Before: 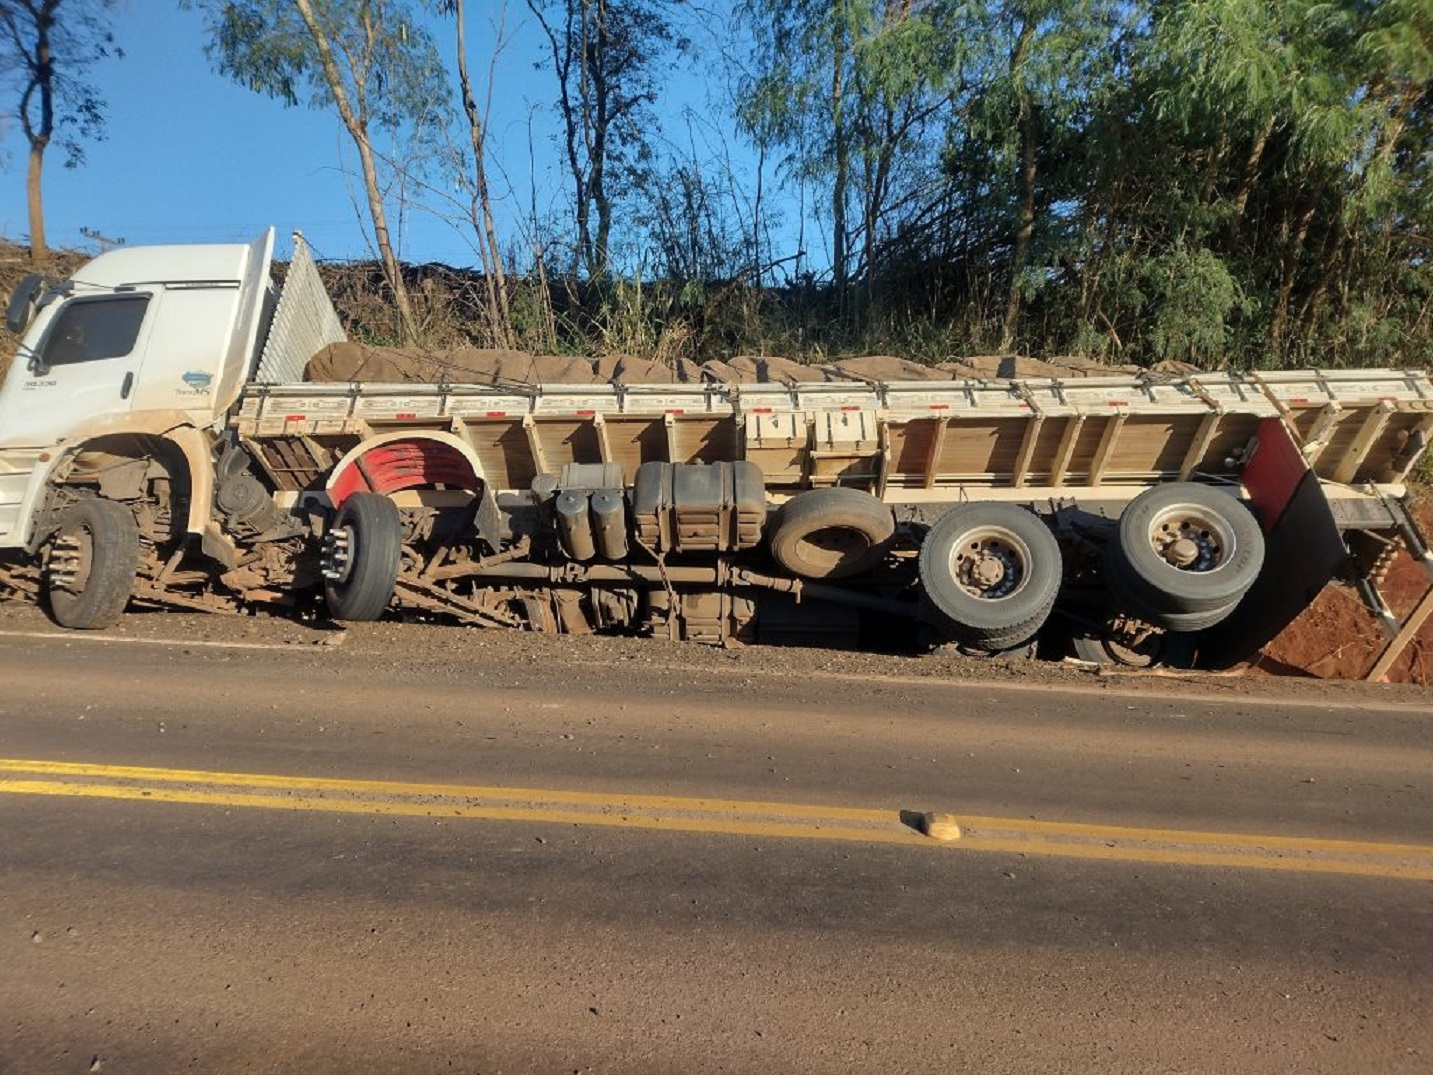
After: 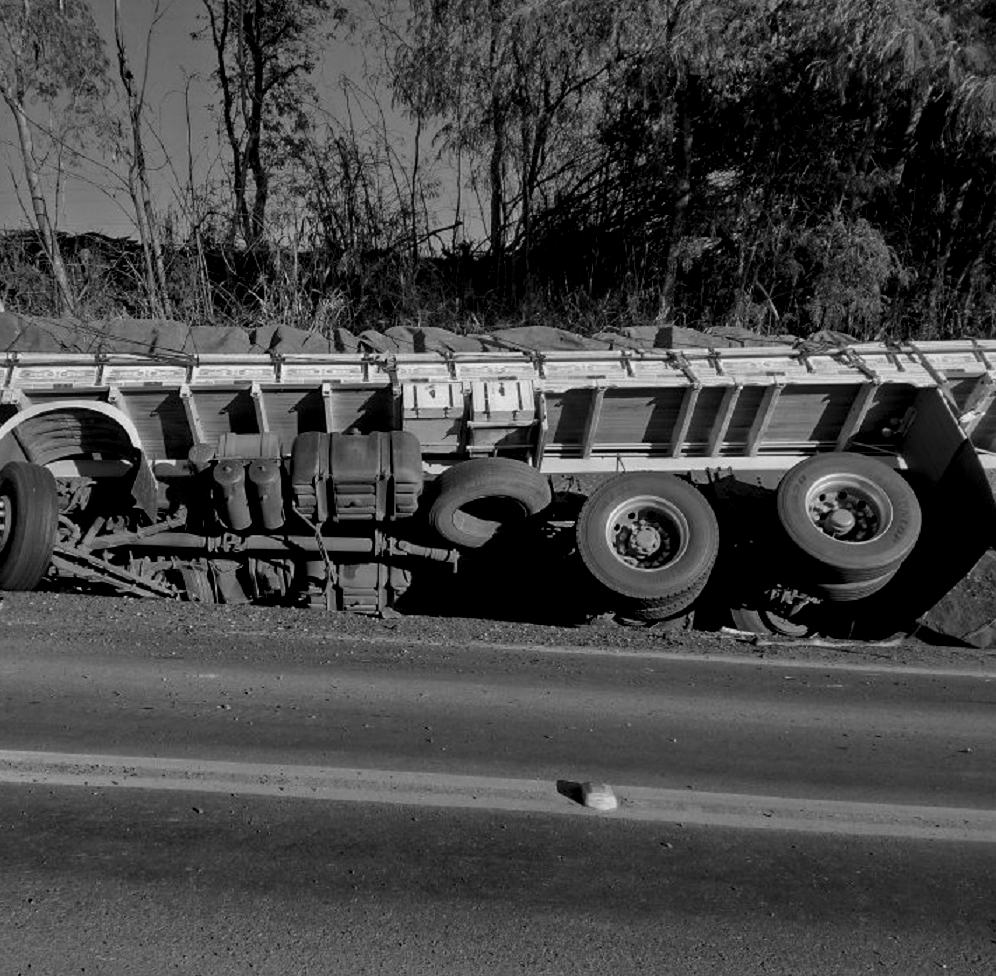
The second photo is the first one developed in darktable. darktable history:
haze removal: compatibility mode true, adaptive false
crop and rotate: left 24.034%, top 2.838%, right 6.406%, bottom 6.299%
levels: levels [0.116, 0.574, 1]
monochrome: a 26.22, b 42.67, size 0.8
